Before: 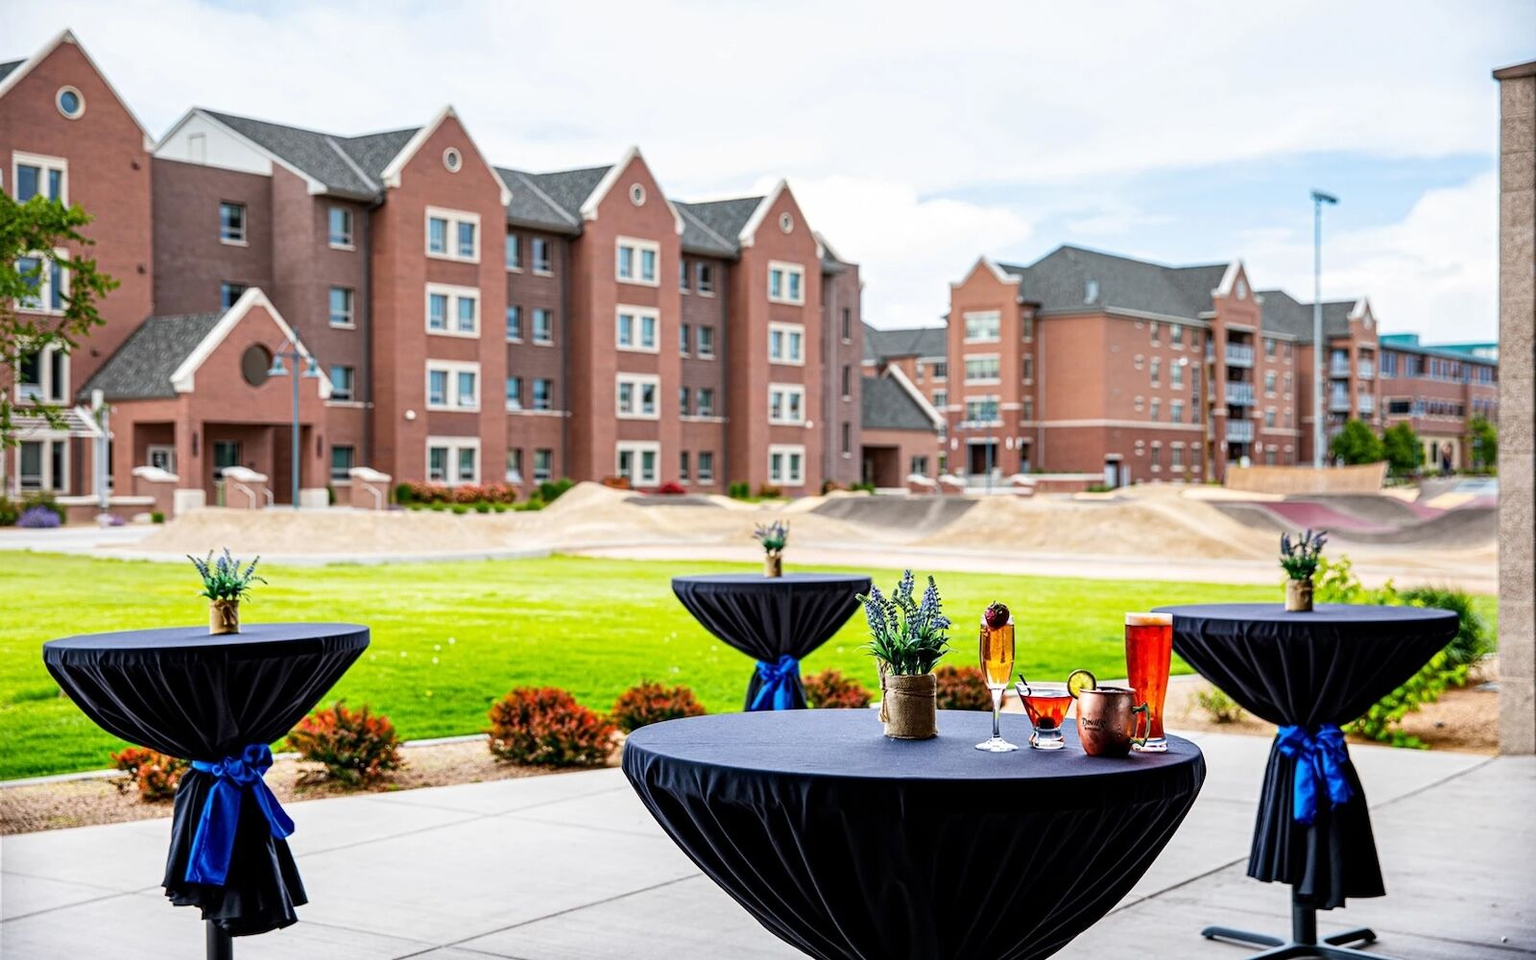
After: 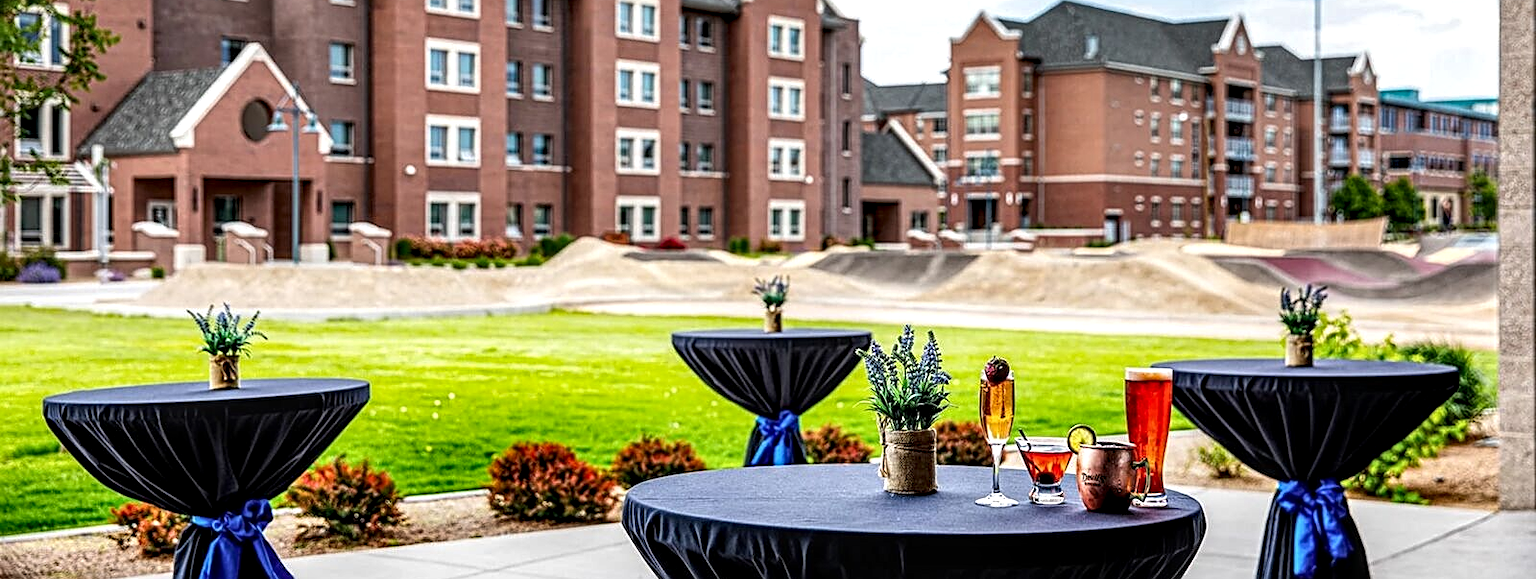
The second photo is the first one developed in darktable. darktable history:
crop and rotate: top 25.593%, bottom 13.963%
shadows and highlights: shadows 25.93, highlights -47.91, soften with gaussian
local contrast: detail 154%
sharpen: on, module defaults
